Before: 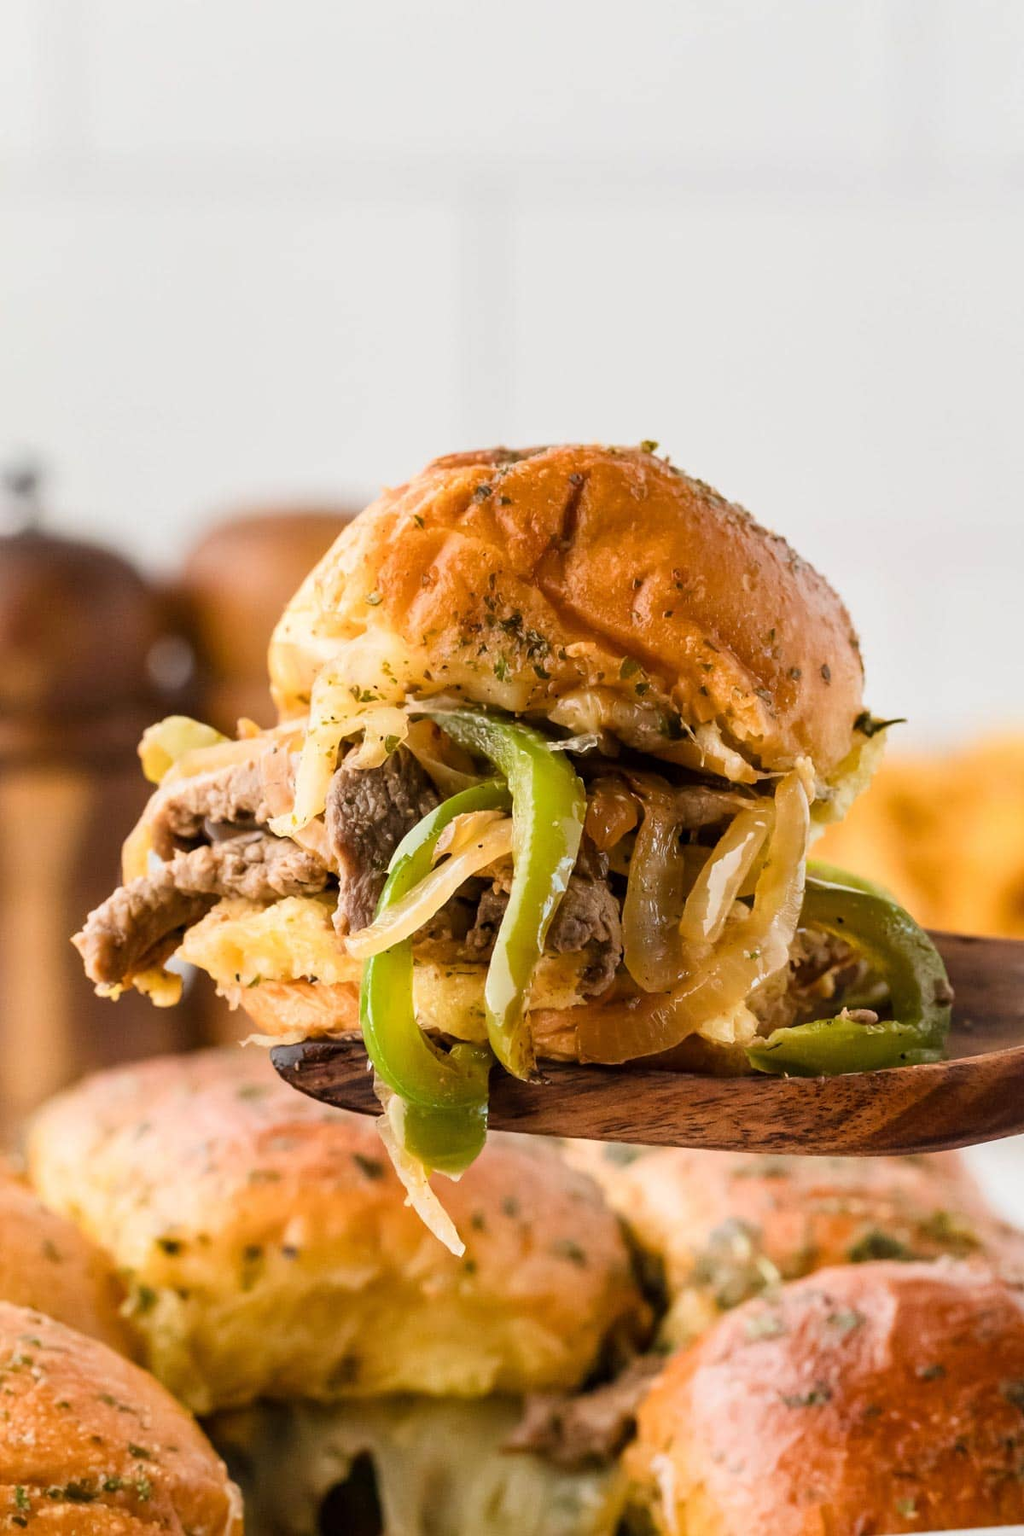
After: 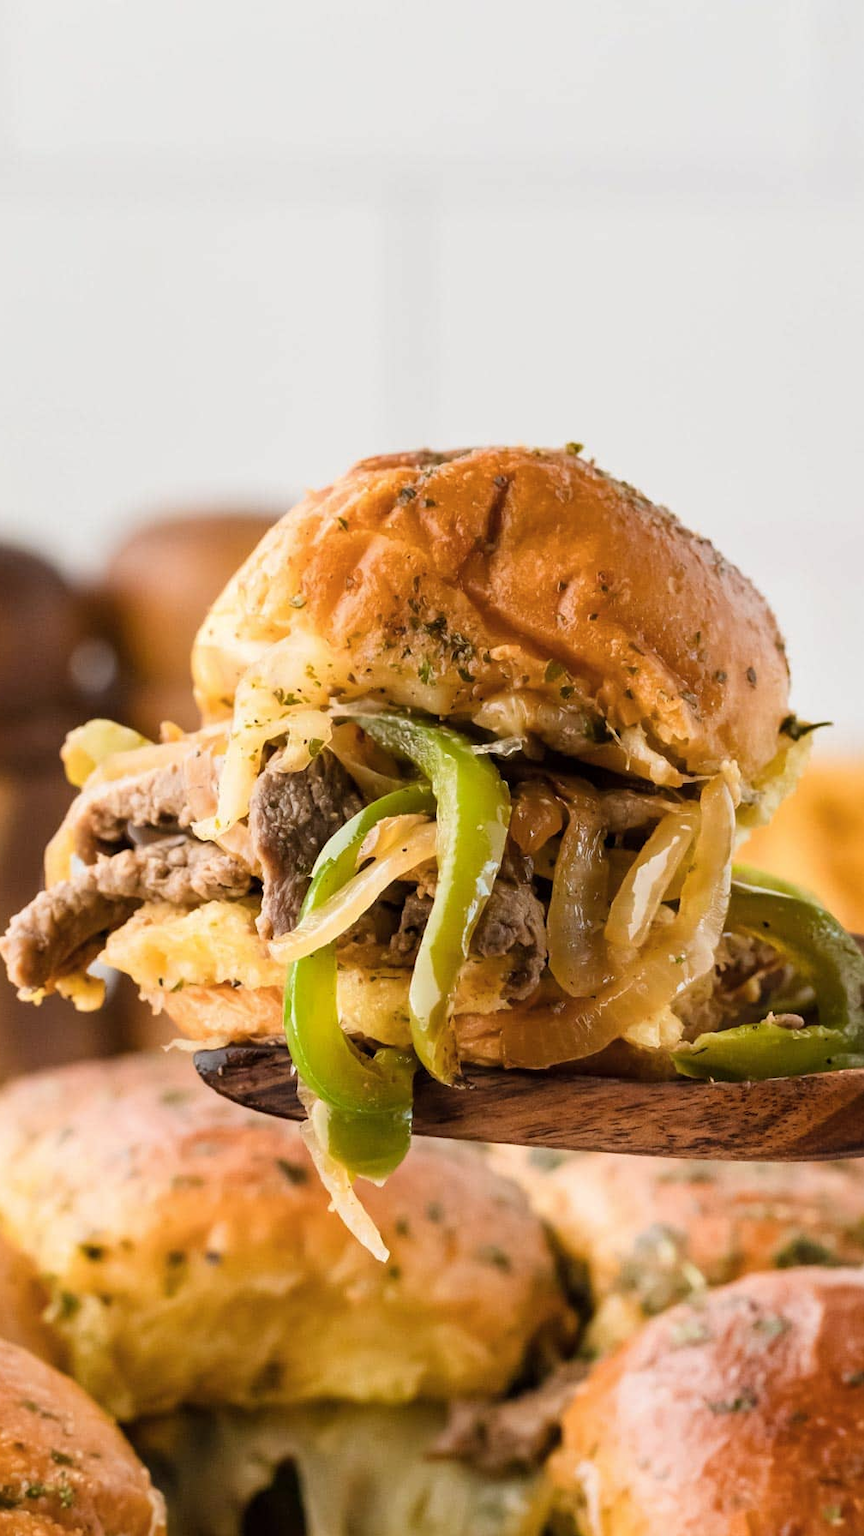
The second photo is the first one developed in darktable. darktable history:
crop: left 7.598%, right 7.873%
color zones: curves: ch1 [(0.077, 0.436) (0.25, 0.5) (0.75, 0.5)]
